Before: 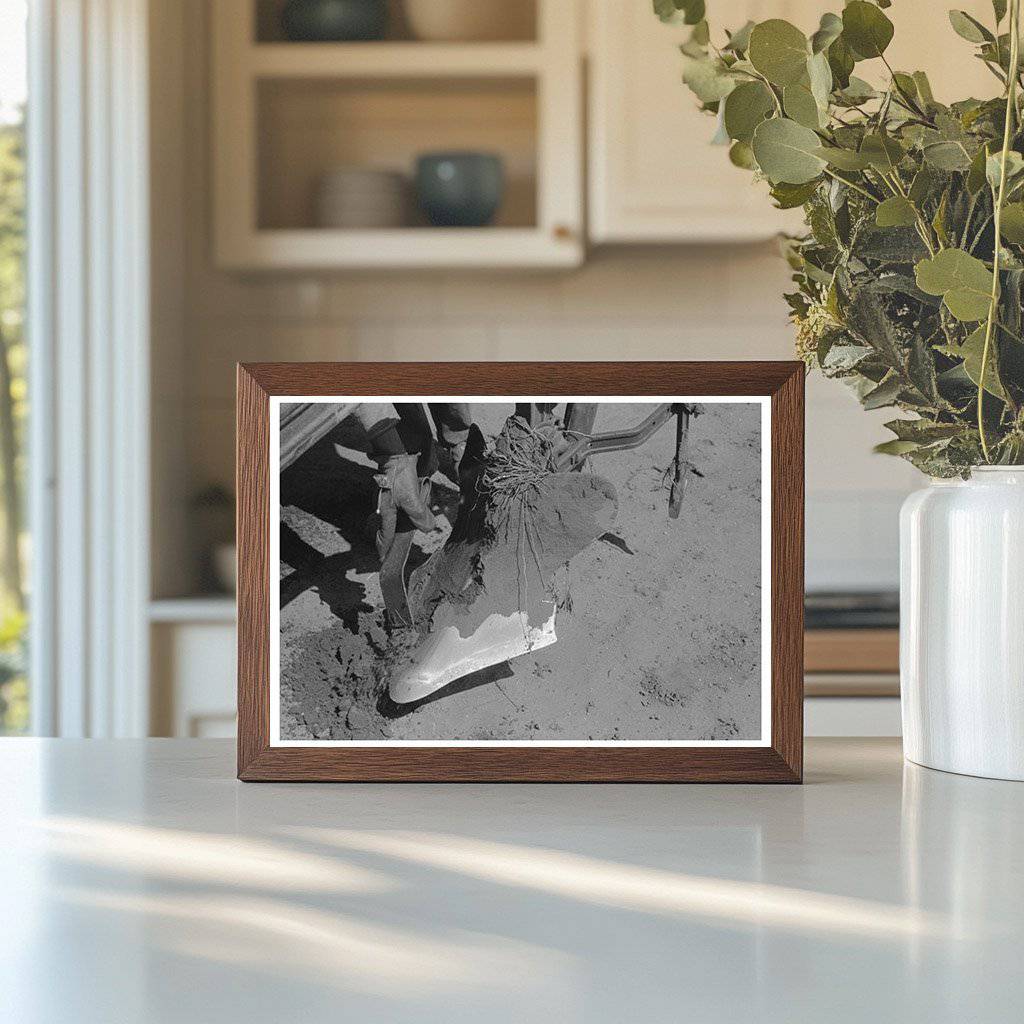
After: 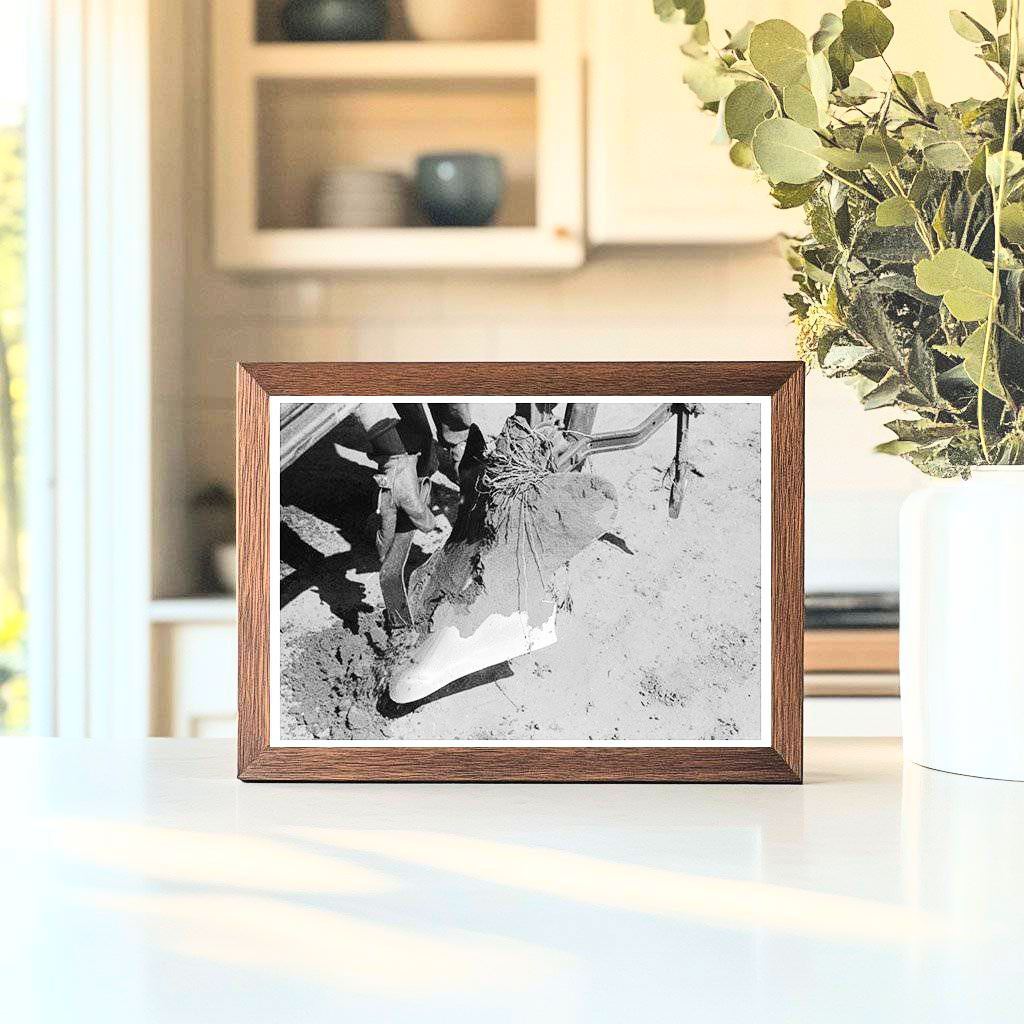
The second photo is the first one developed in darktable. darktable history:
levels: levels [0, 0.498, 1]
base curve: curves: ch0 [(0, 0) (0.007, 0.004) (0.027, 0.03) (0.046, 0.07) (0.207, 0.54) (0.442, 0.872) (0.673, 0.972) (1, 1)]
